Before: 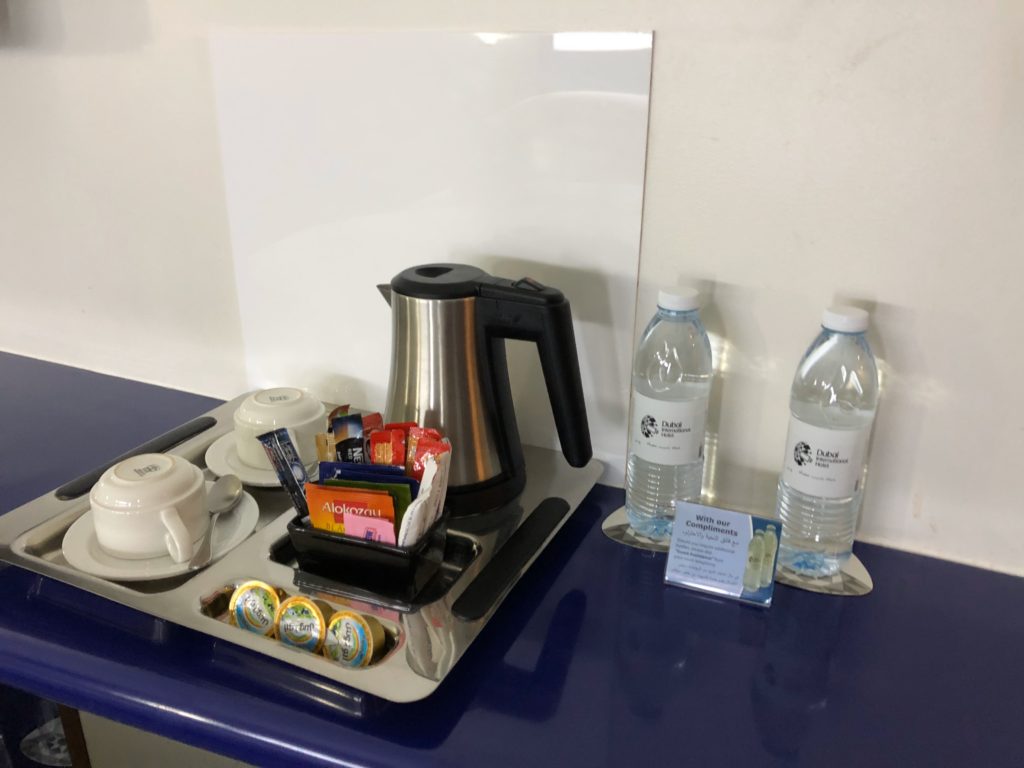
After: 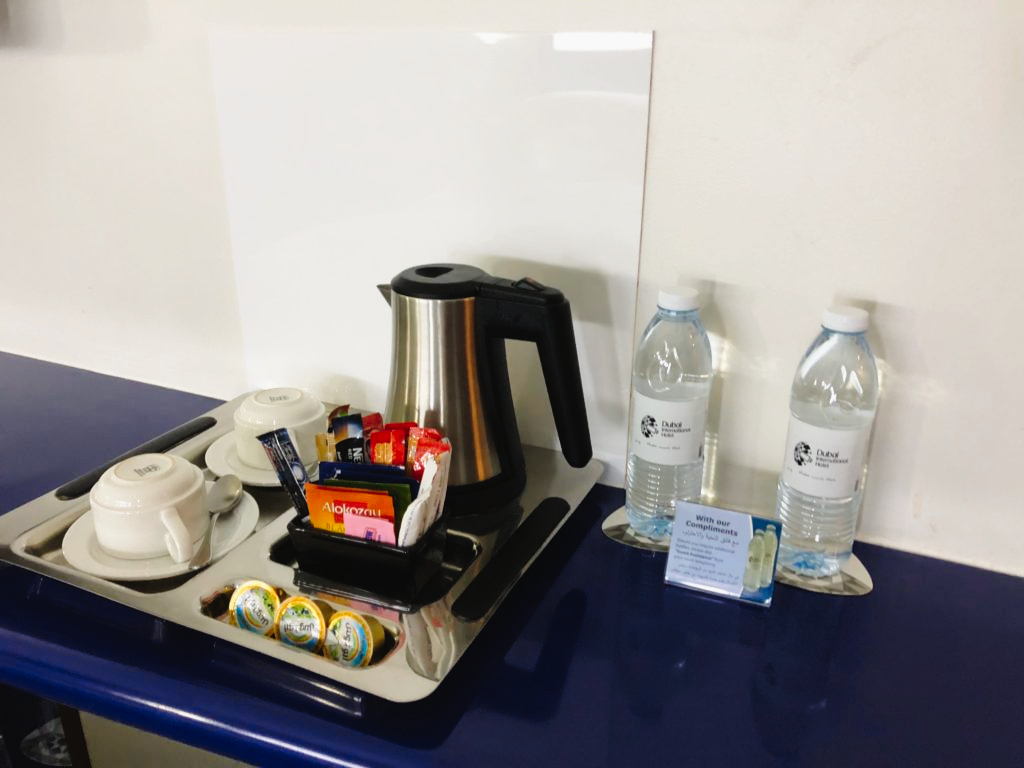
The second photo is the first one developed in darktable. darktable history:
tone curve: curves: ch0 [(0, 0.023) (0.132, 0.075) (0.256, 0.2) (0.454, 0.495) (0.708, 0.78) (0.844, 0.896) (1, 0.98)]; ch1 [(0, 0) (0.37, 0.308) (0.478, 0.46) (0.499, 0.5) (0.513, 0.508) (0.526, 0.533) (0.59, 0.612) (0.764, 0.804) (1, 1)]; ch2 [(0, 0) (0.312, 0.313) (0.461, 0.454) (0.48, 0.477) (0.503, 0.5) (0.526, 0.54) (0.564, 0.595) (0.631, 0.676) (0.713, 0.767) (0.985, 0.966)], preserve colors none
